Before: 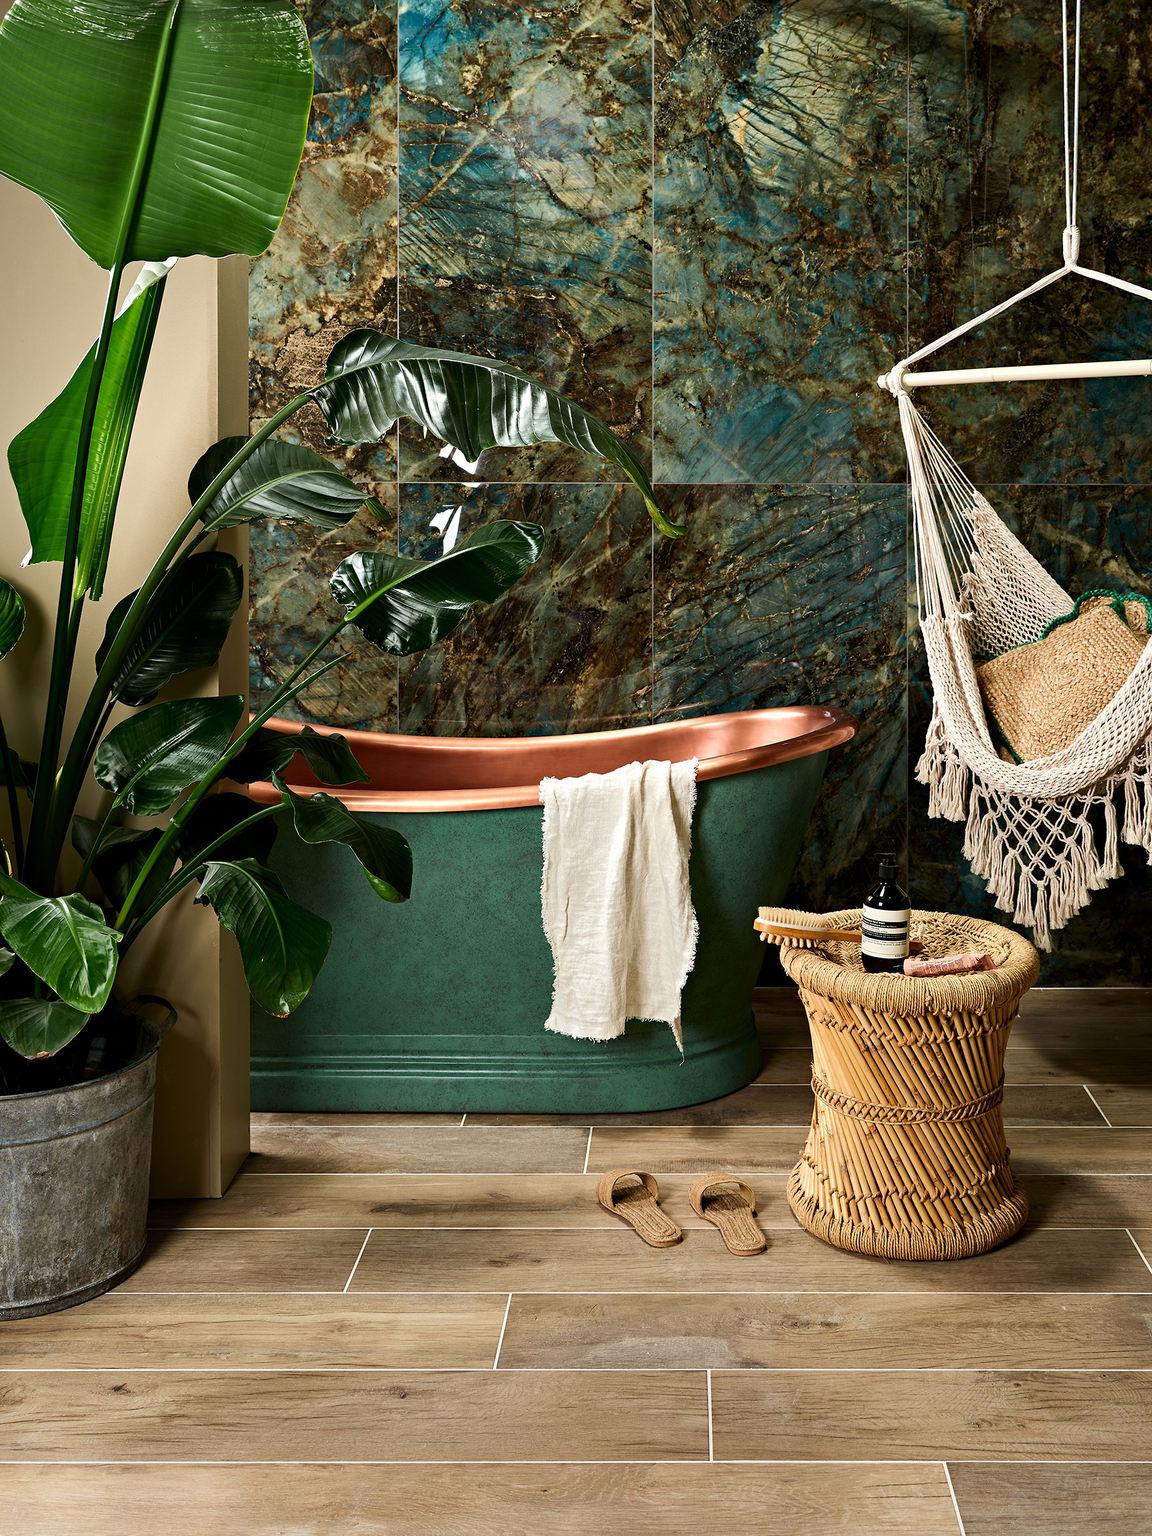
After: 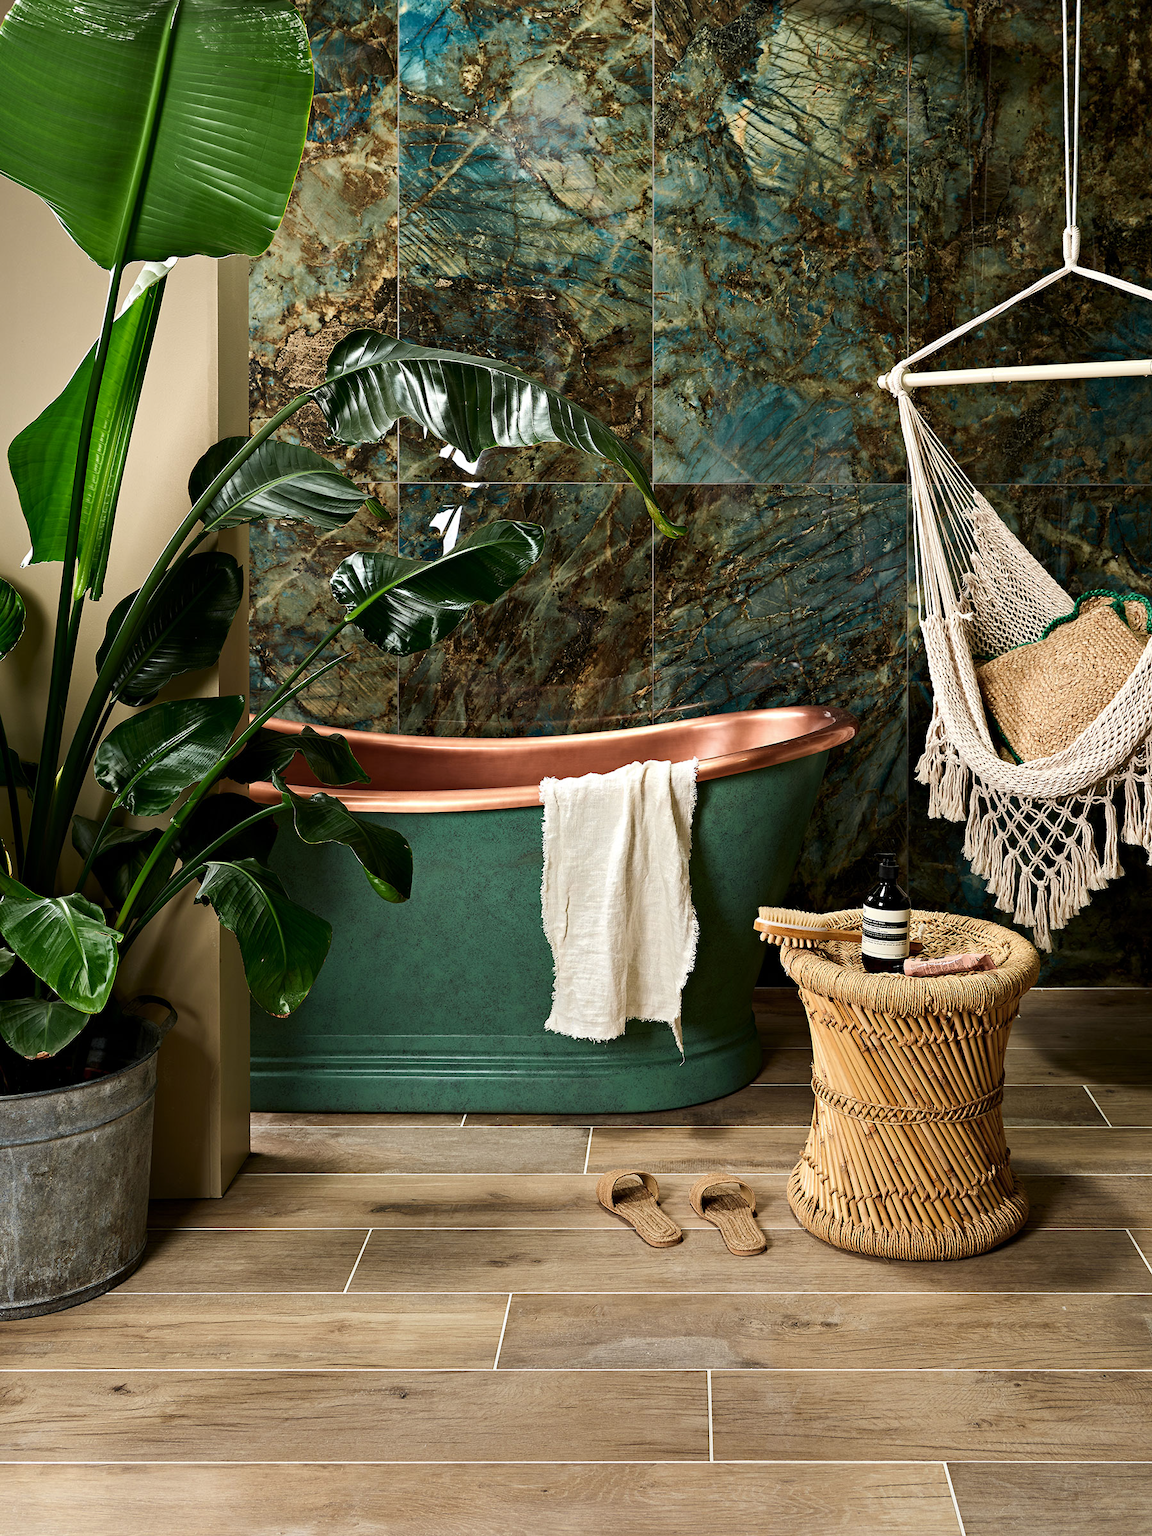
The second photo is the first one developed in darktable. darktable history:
color zones: curves: ch1 [(0.077, 0.436) (0.25, 0.5) (0.75, 0.5)]
